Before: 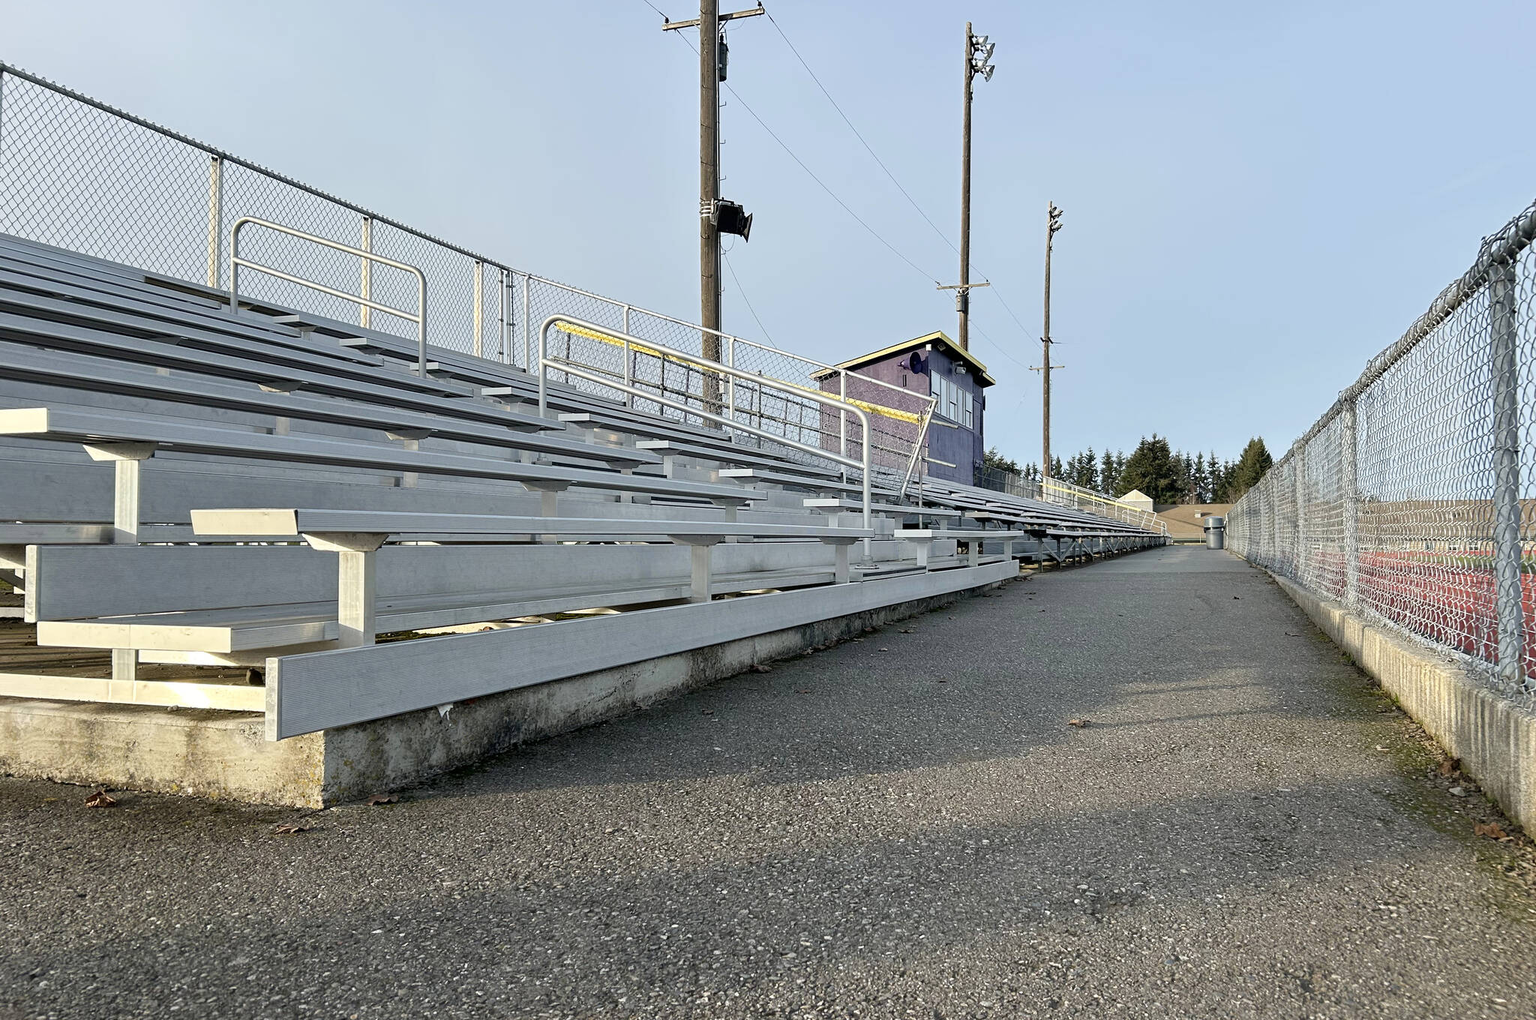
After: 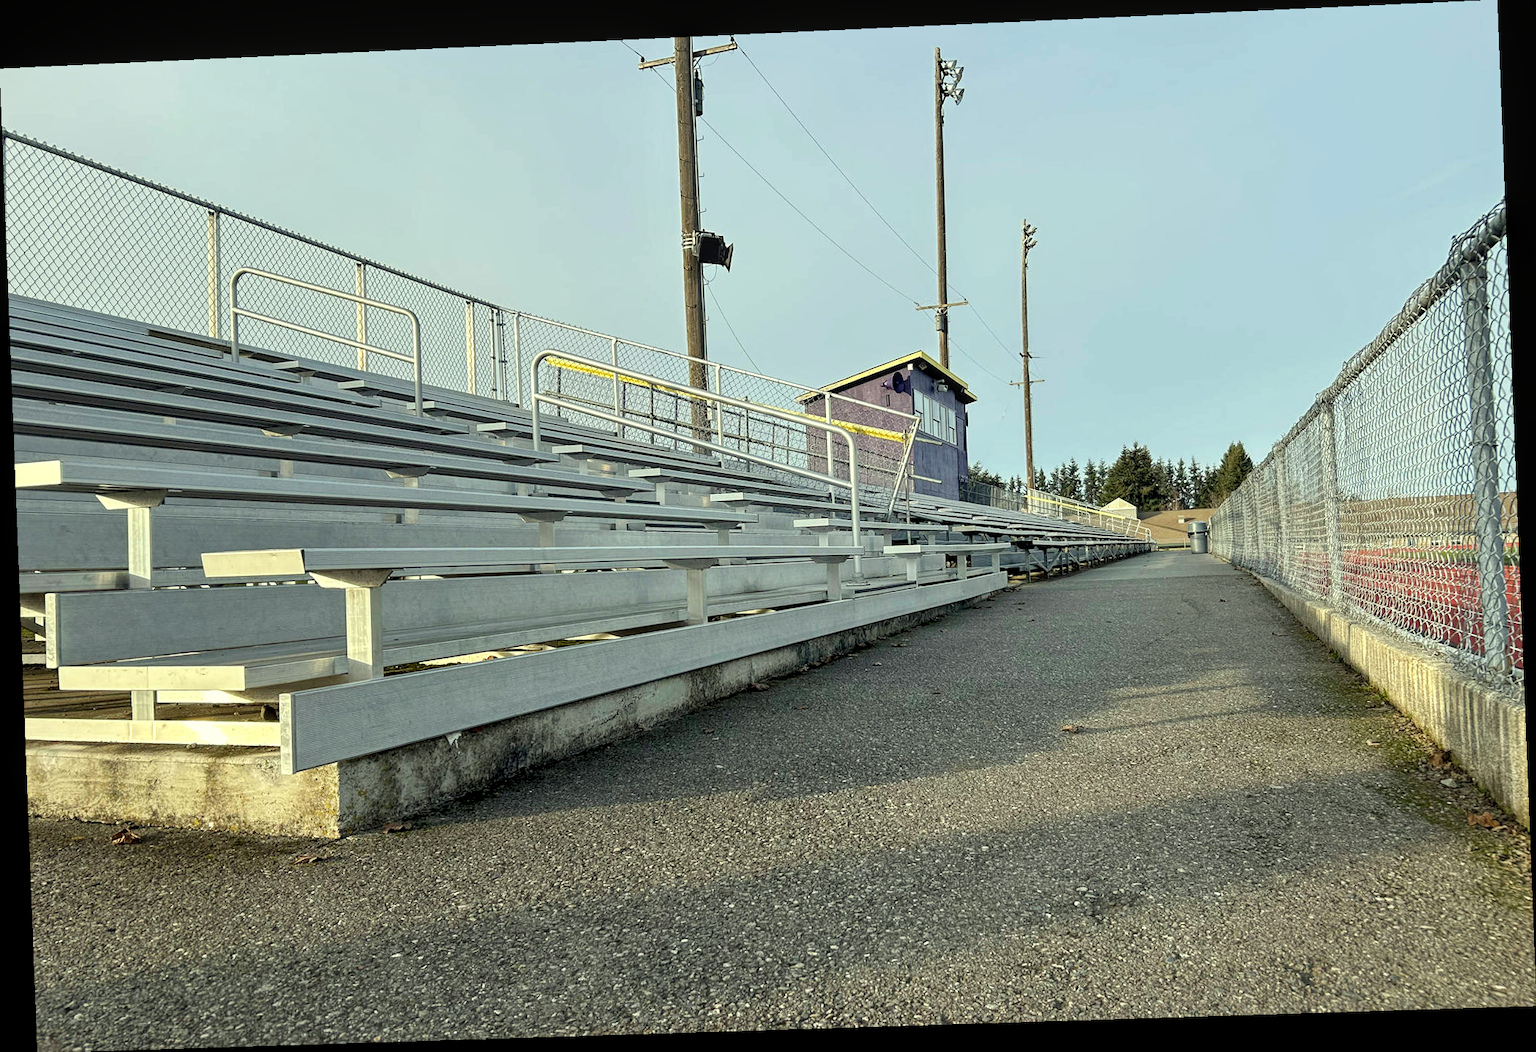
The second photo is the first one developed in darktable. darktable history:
color correction: highlights a* -5.94, highlights b* 11.19
local contrast: highlights 99%, shadows 86%, detail 160%, midtone range 0.2
rotate and perspective: rotation -2.22°, lens shift (horizontal) -0.022, automatic cropping off
